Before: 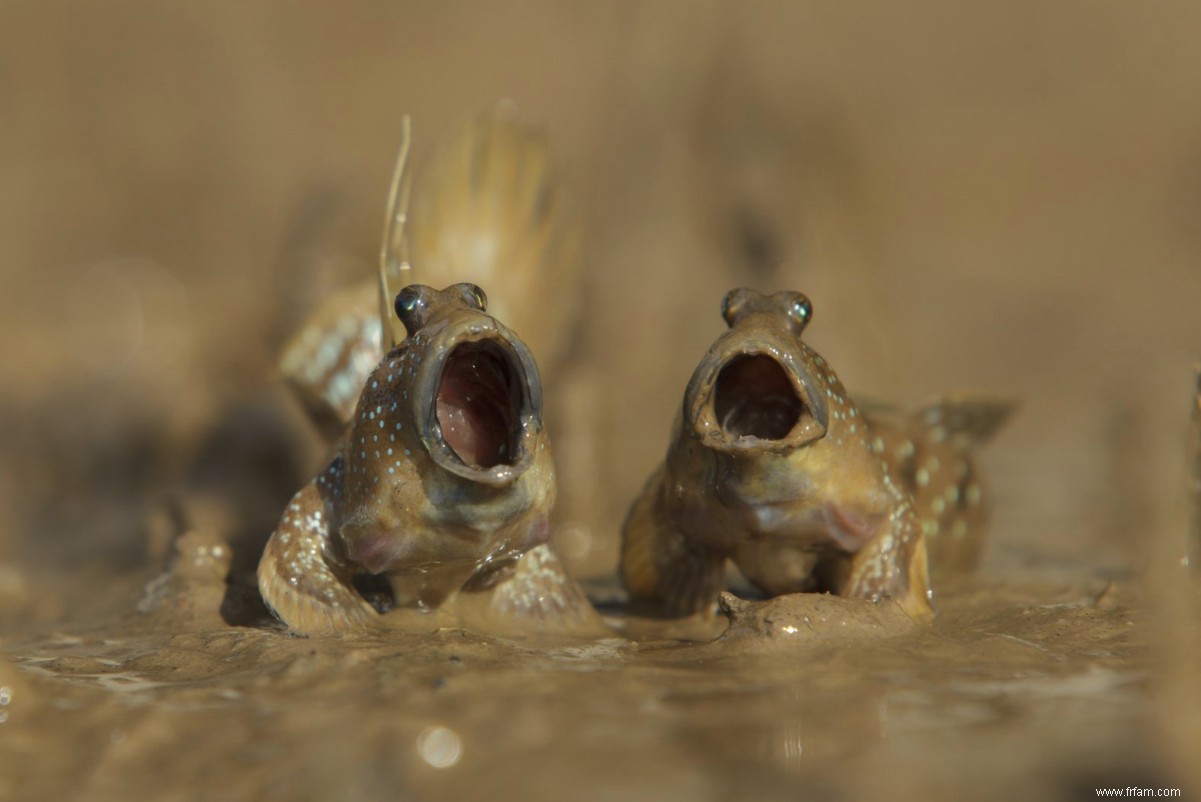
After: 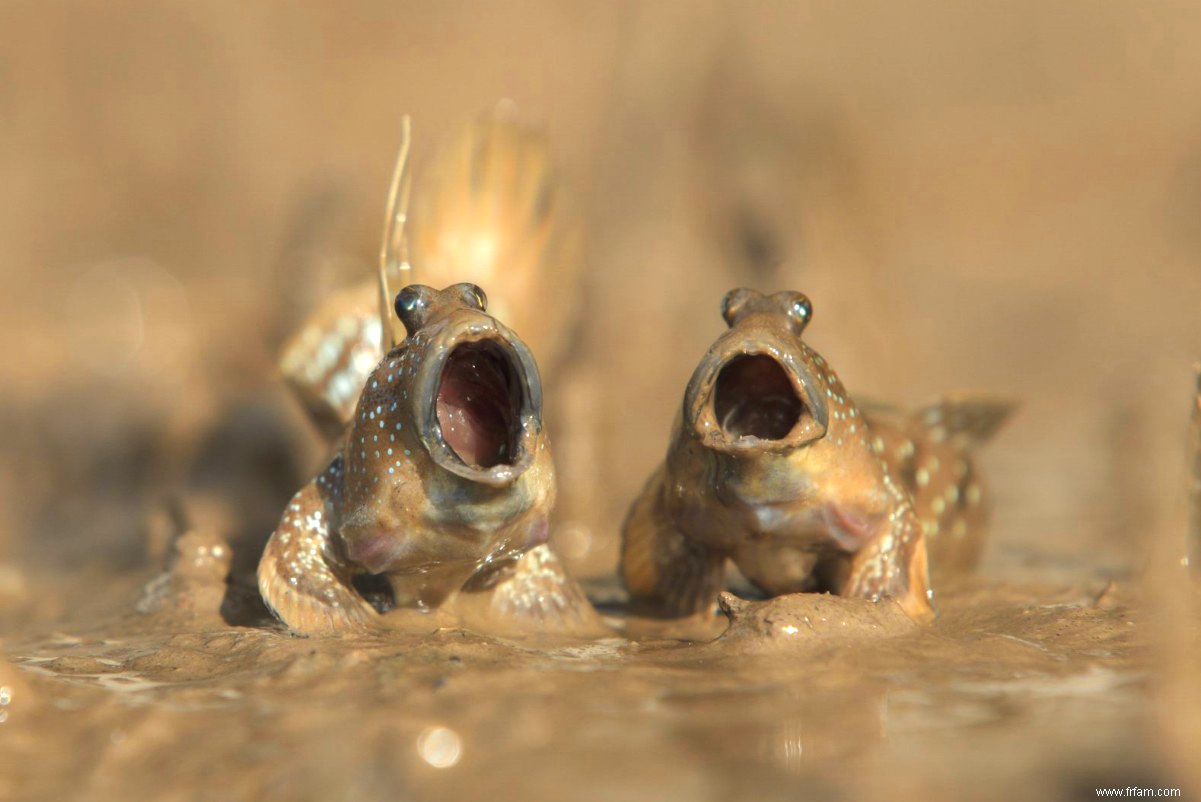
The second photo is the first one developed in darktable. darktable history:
exposure: black level correction -0.001, exposure 0.546 EV, compensate highlight preservation false
tone equalizer: -8 EV -0.438 EV, -7 EV -0.393 EV, -6 EV -0.312 EV, -5 EV -0.237 EV, -3 EV 0.254 EV, -2 EV 0.316 EV, -1 EV 0.363 EV, +0 EV 0.443 EV
color zones: curves: ch1 [(0.309, 0.524) (0.41, 0.329) (0.508, 0.509)]; ch2 [(0.25, 0.457) (0.75, 0.5)]
